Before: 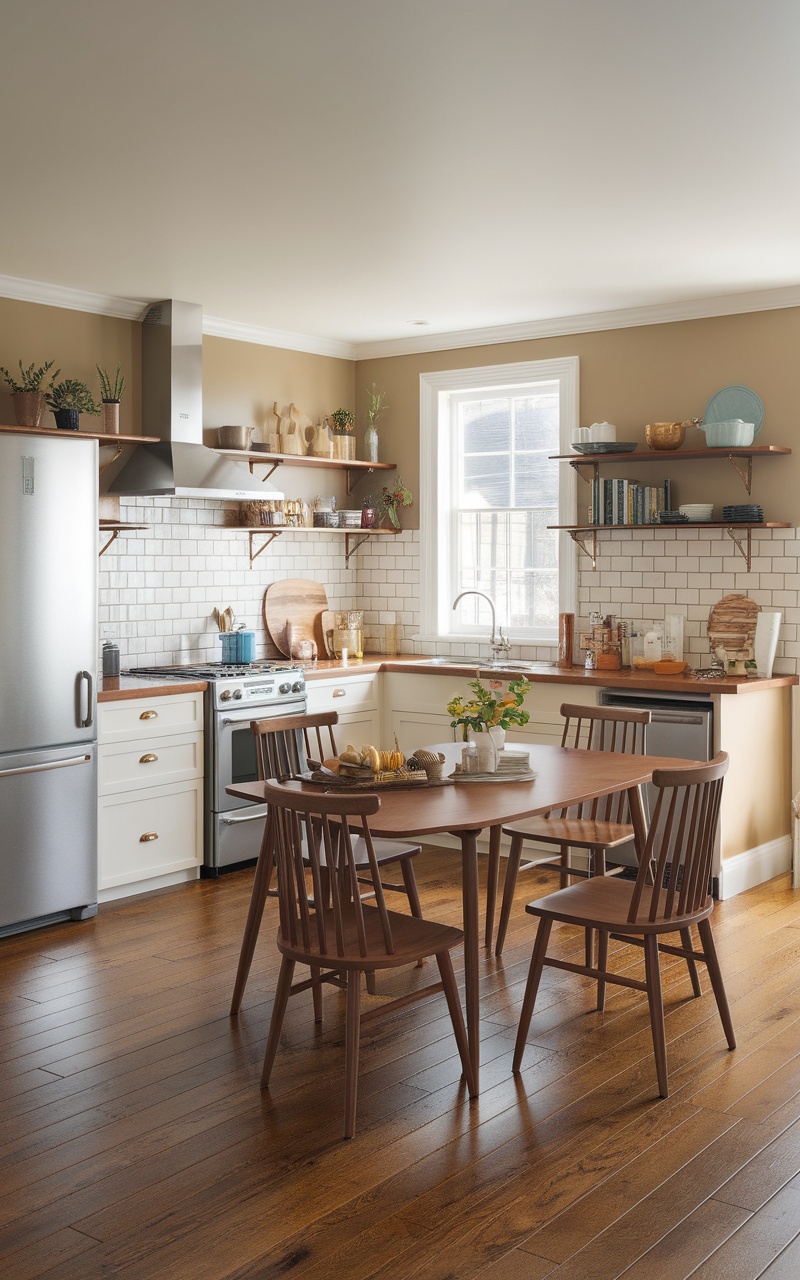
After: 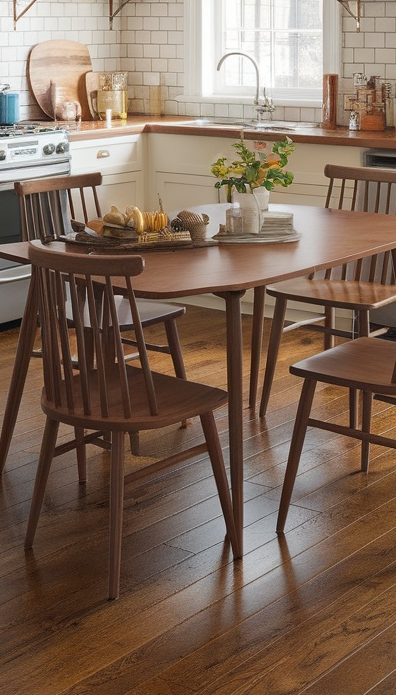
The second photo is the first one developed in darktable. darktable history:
crop: left 29.61%, top 42.142%, right 20.782%, bottom 3.506%
